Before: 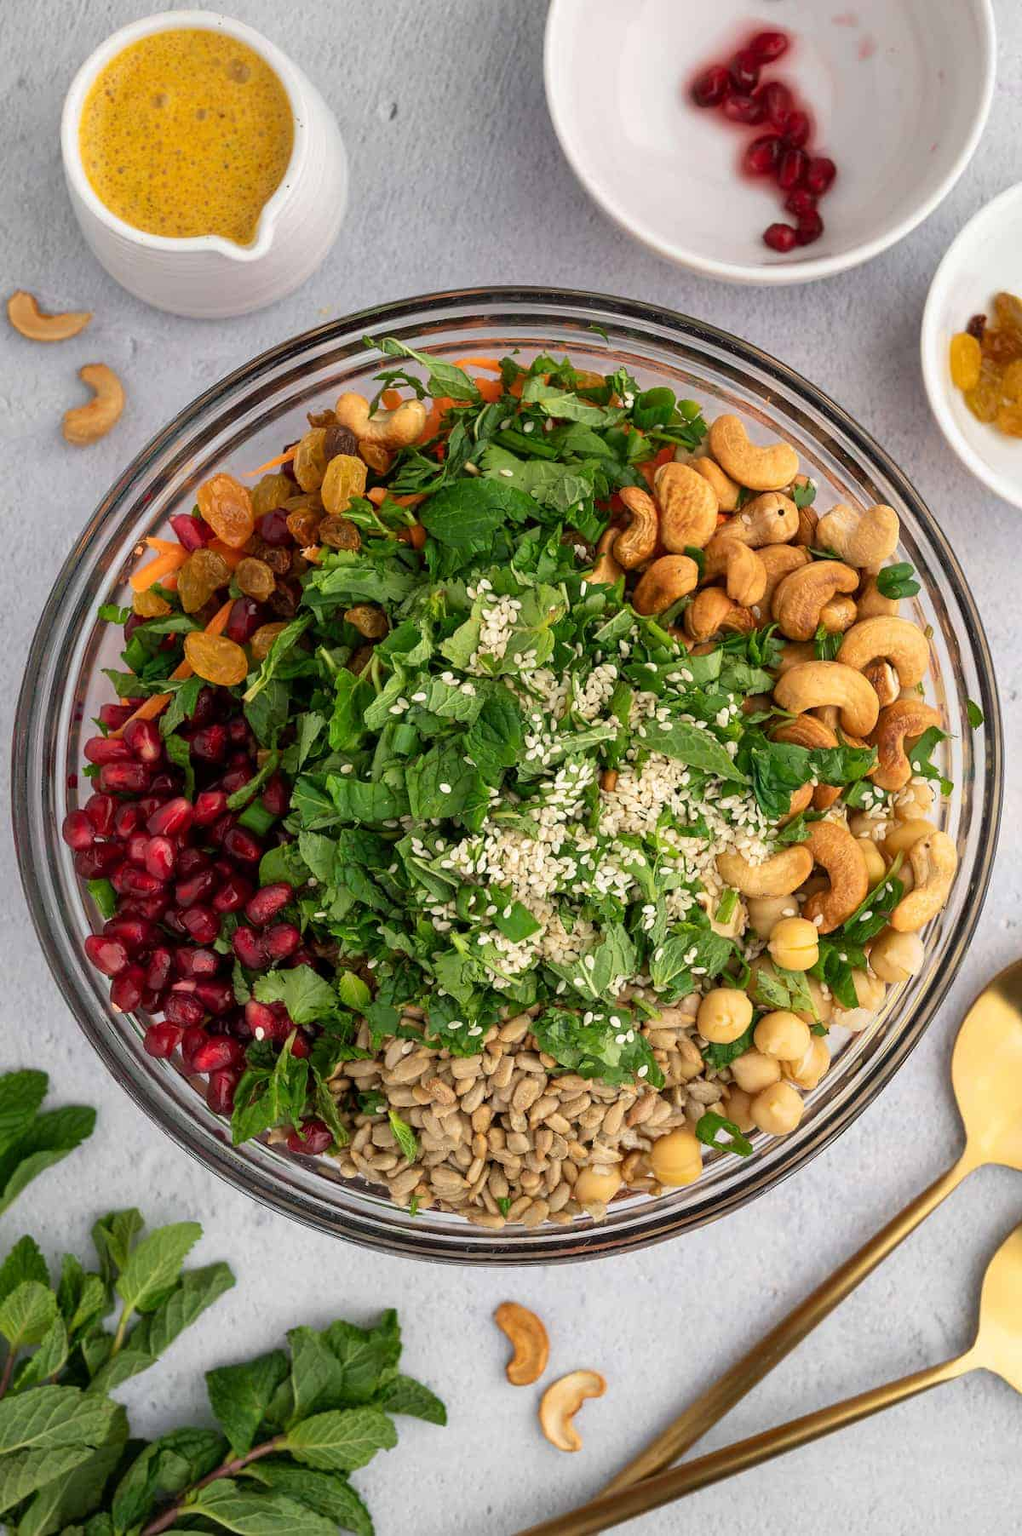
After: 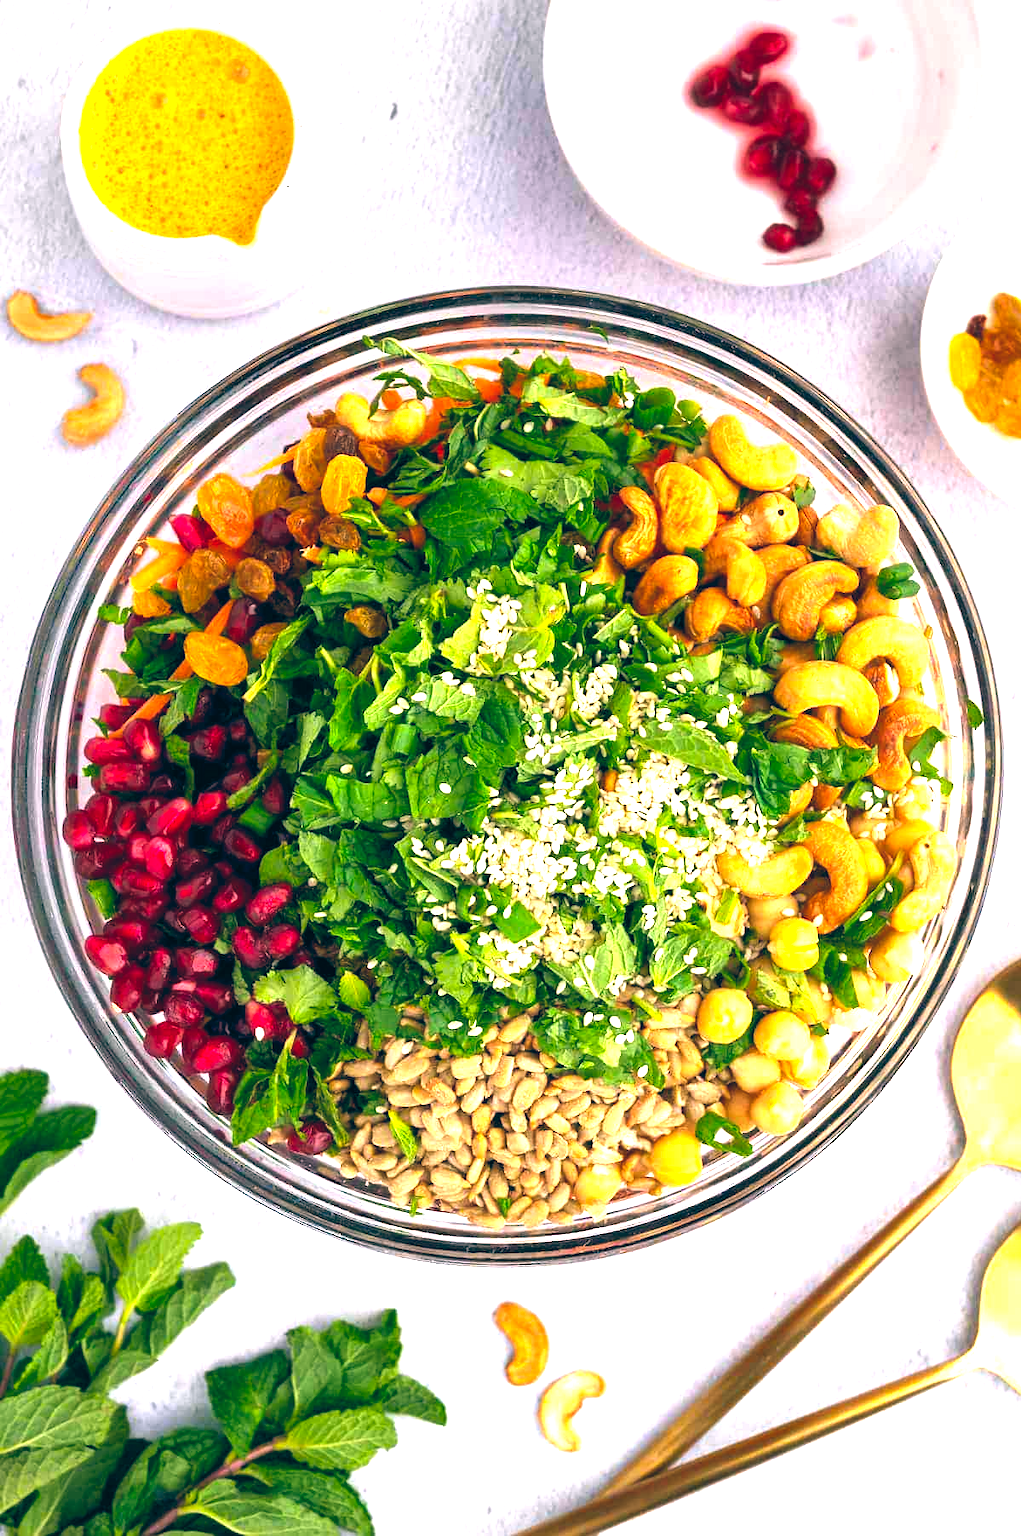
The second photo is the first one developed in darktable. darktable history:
exposure: black level correction 0.001, exposure 1.129 EV, compensate exposure bias true, compensate highlight preservation false
color balance rgb: shadows lift › chroma 2%, shadows lift › hue 217.2°, power › chroma 0.25%, power › hue 60°, highlights gain › chroma 1.5%, highlights gain › hue 309.6°, global offset › luminance -0.5%, perceptual saturation grading › global saturation 15%, global vibrance 20%
color balance: lift [1.016, 0.983, 1, 1.017], gamma [0.958, 1, 1, 1], gain [0.981, 1.007, 0.993, 1.002], input saturation 118.26%, contrast 13.43%, contrast fulcrum 21.62%, output saturation 82.76%
